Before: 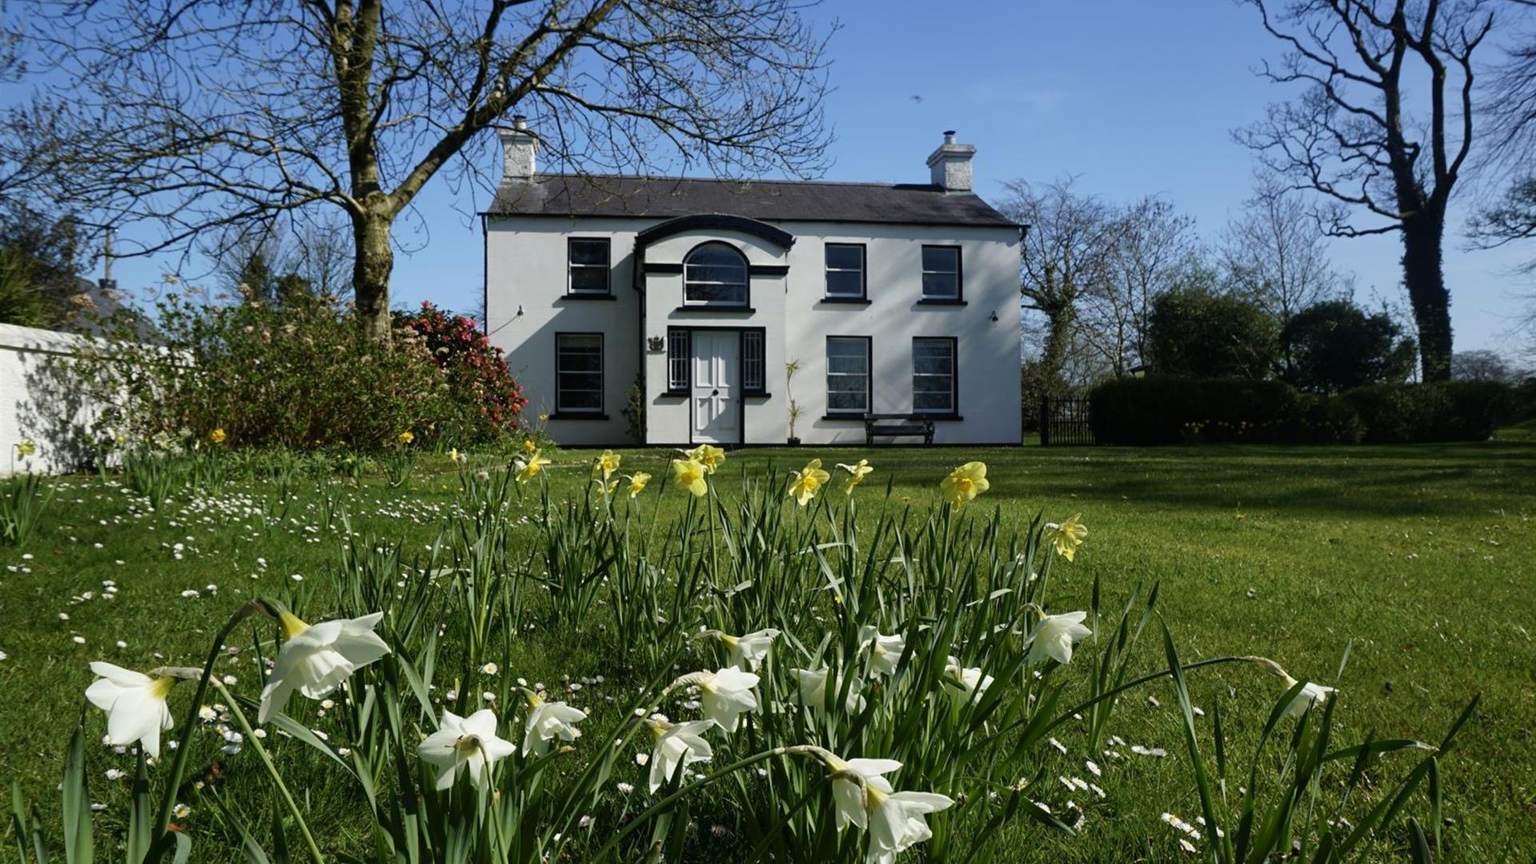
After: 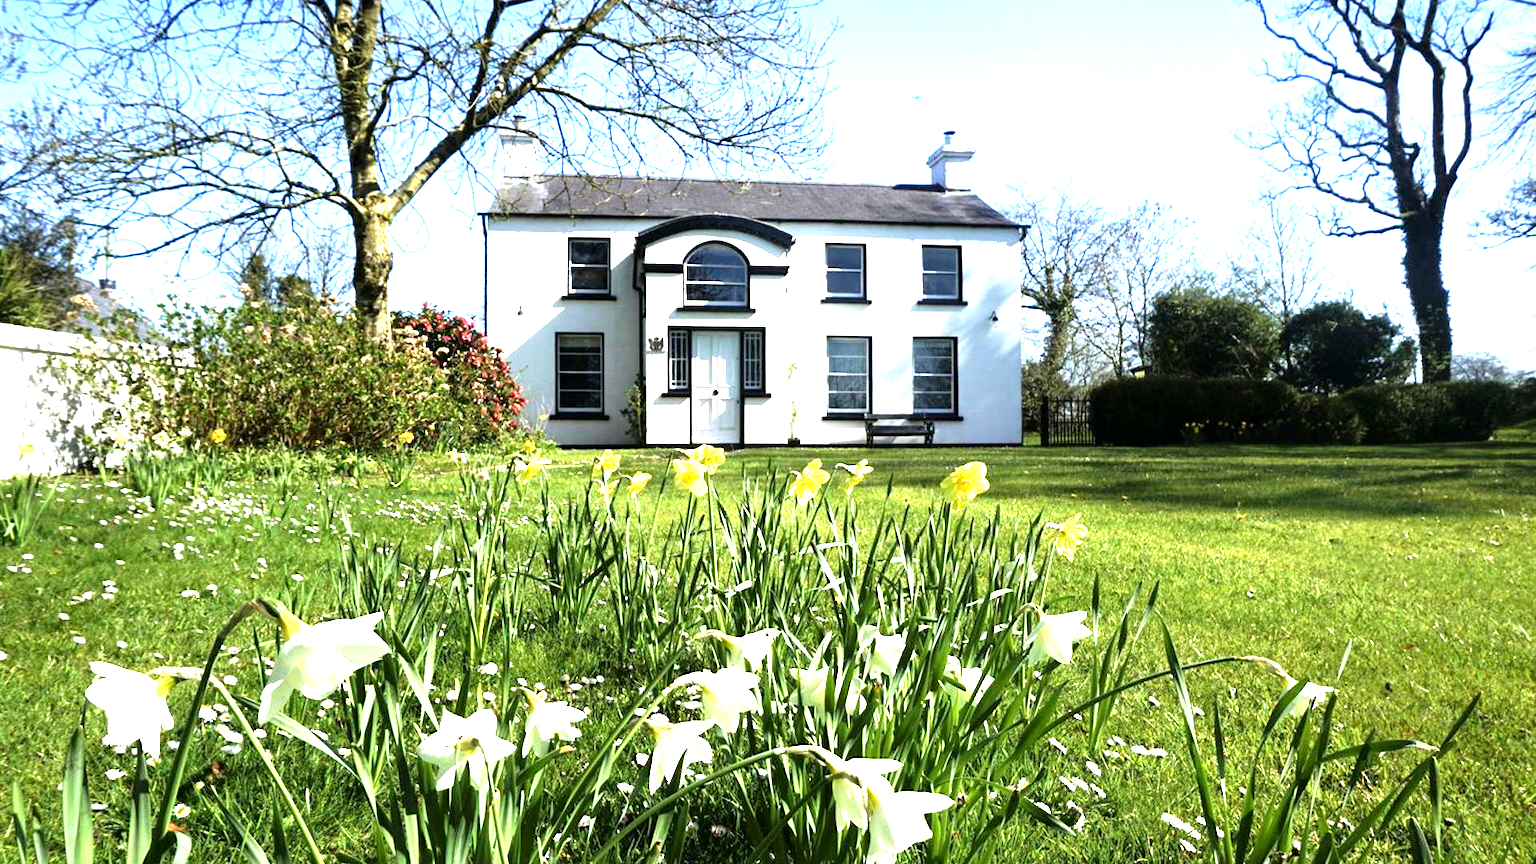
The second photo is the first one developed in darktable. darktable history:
tone equalizer: -8 EV -0.744 EV, -7 EV -0.681 EV, -6 EV -0.611 EV, -5 EV -0.405 EV, -3 EV 0.368 EV, -2 EV 0.6 EV, -1 EV 0.698 EV, +0 EV 0.774 EV
exposure: black level correction 0.001, exposure 1.731 EV, compensate exposure bias true, compensate highlight preservation false
